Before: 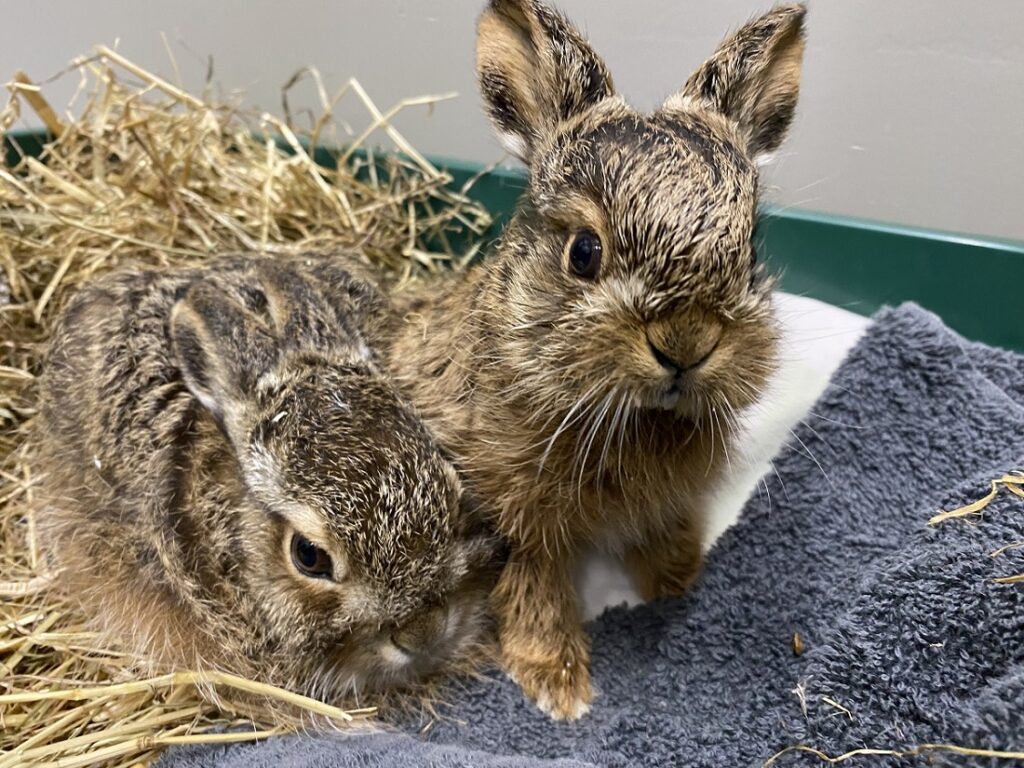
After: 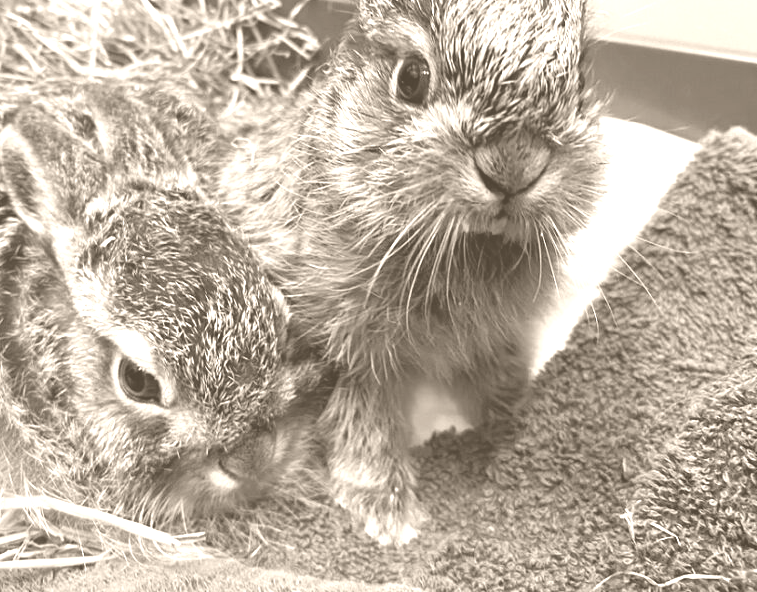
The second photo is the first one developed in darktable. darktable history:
colorize: hue 34.49°, saturation 35.33%, source mix 100%, version 1
crop: left 16.871%, top 22.857%, right 9.116%
